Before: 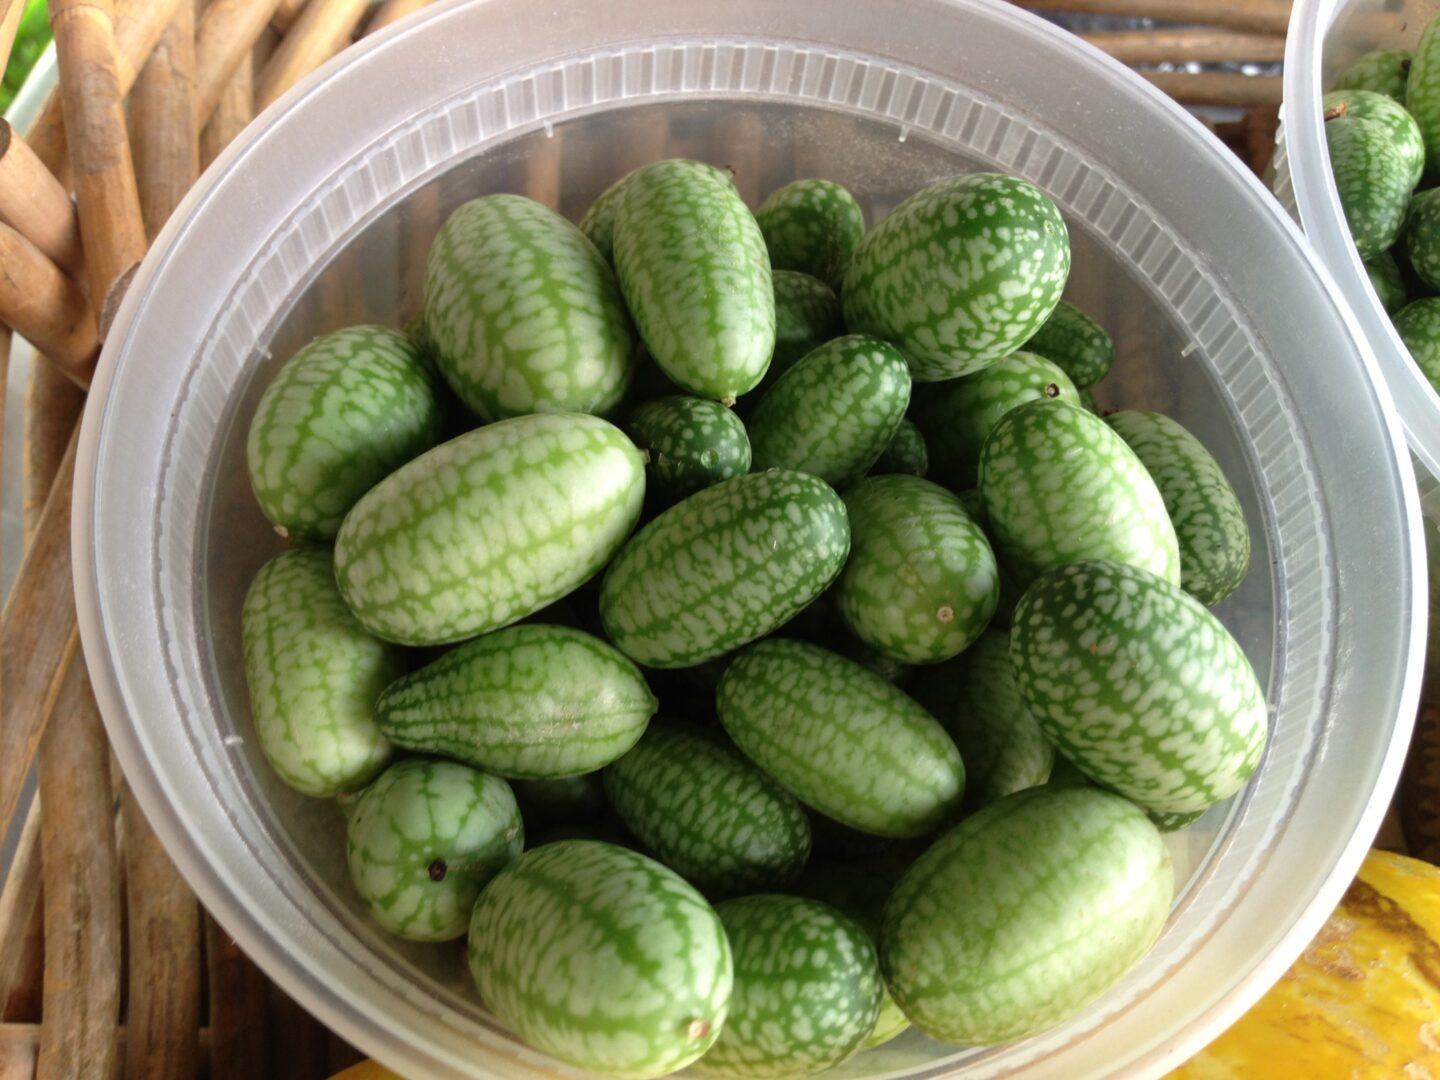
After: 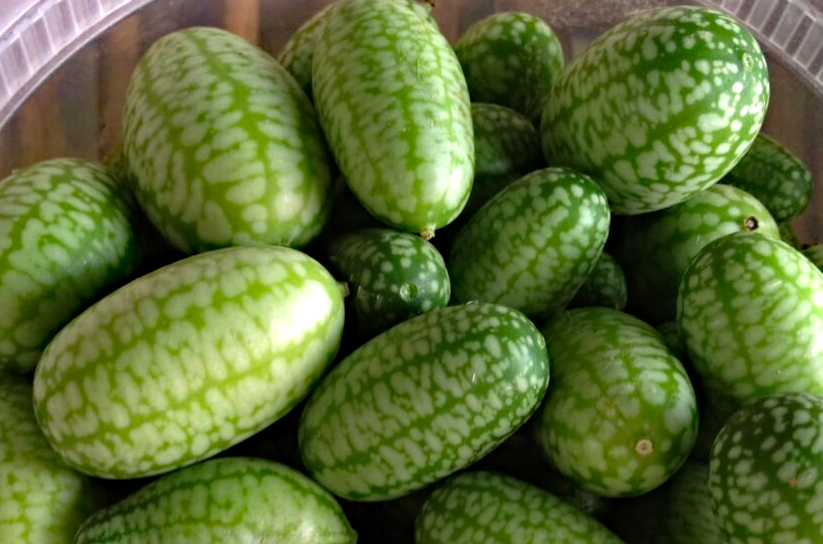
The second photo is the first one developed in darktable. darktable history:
haze removal: strength 0.53, distance 0.925, compatibility mode true, adaptive false
crop: left 20.932%, top 15.471%, right 21.848%, bottom 34.081%
exposure: exposure 0.207 EV, compensate highlight preservation false
